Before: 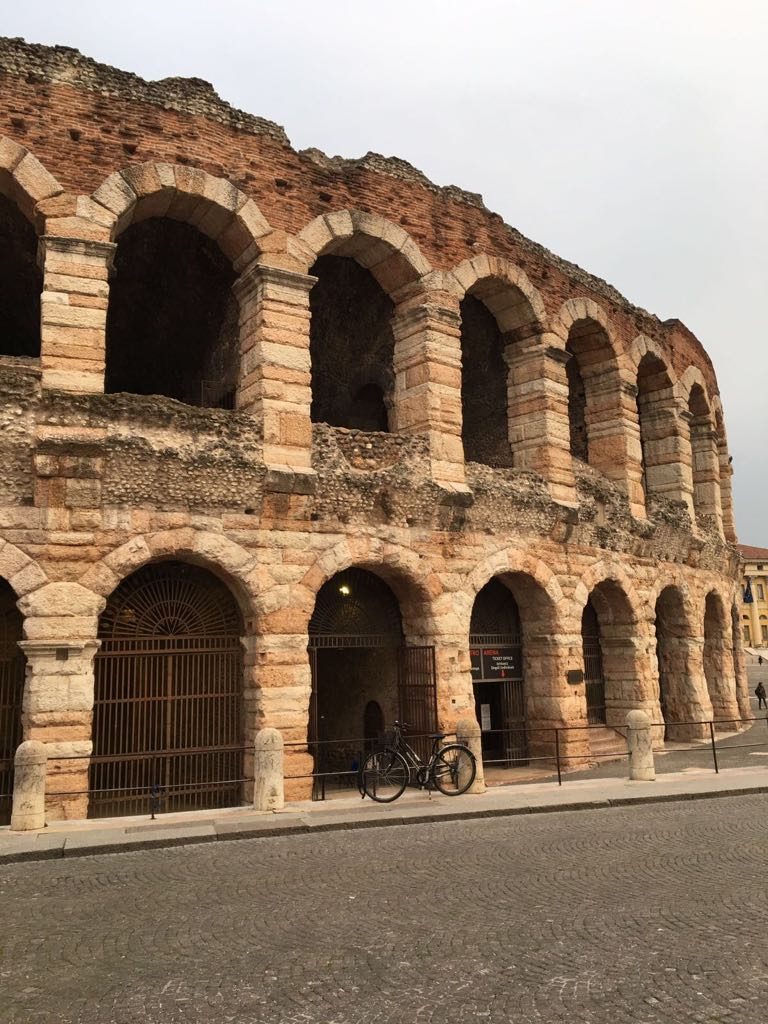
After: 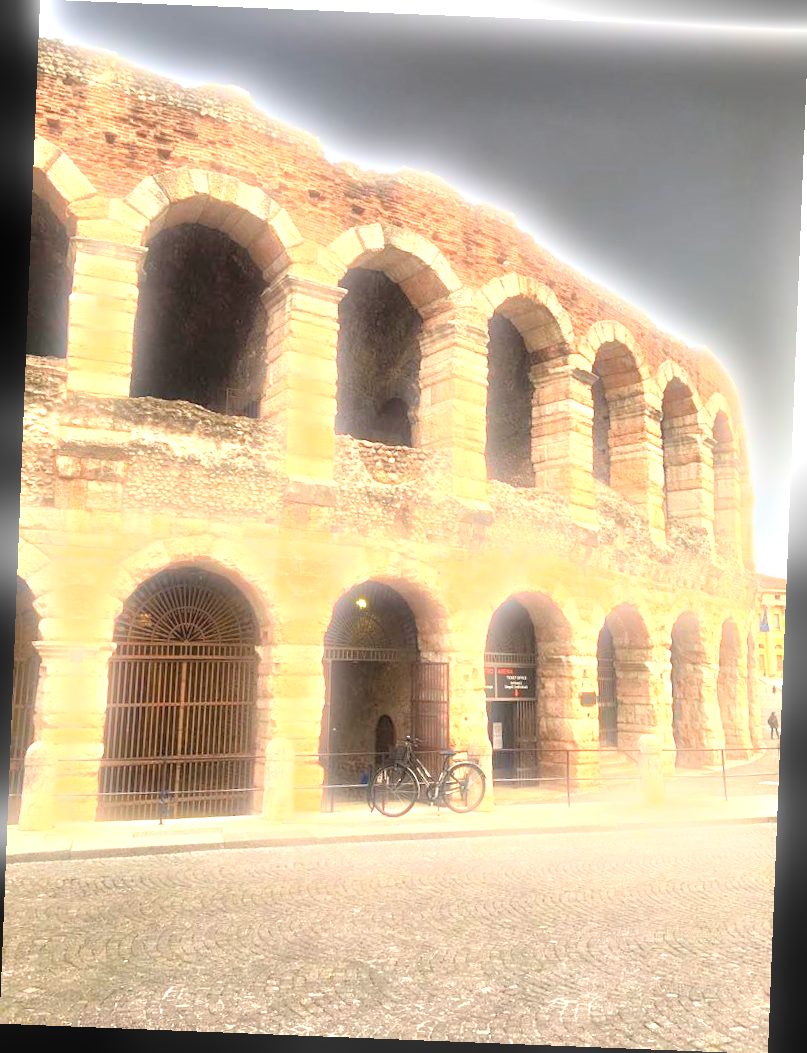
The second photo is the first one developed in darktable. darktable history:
bloom: size 5%, threshold 95%, strength 15%
rotate and perspective: rotation 2.27°, automatic cropping off
rgb curve: curves: ch0 [(0, 0) (0.053, 0.068) (0.122, 0.128) (1, 1)]
exposure: black level correction 0, exposure 1.975 EV, compensate exposure bias true, compensate highlight preservation false
